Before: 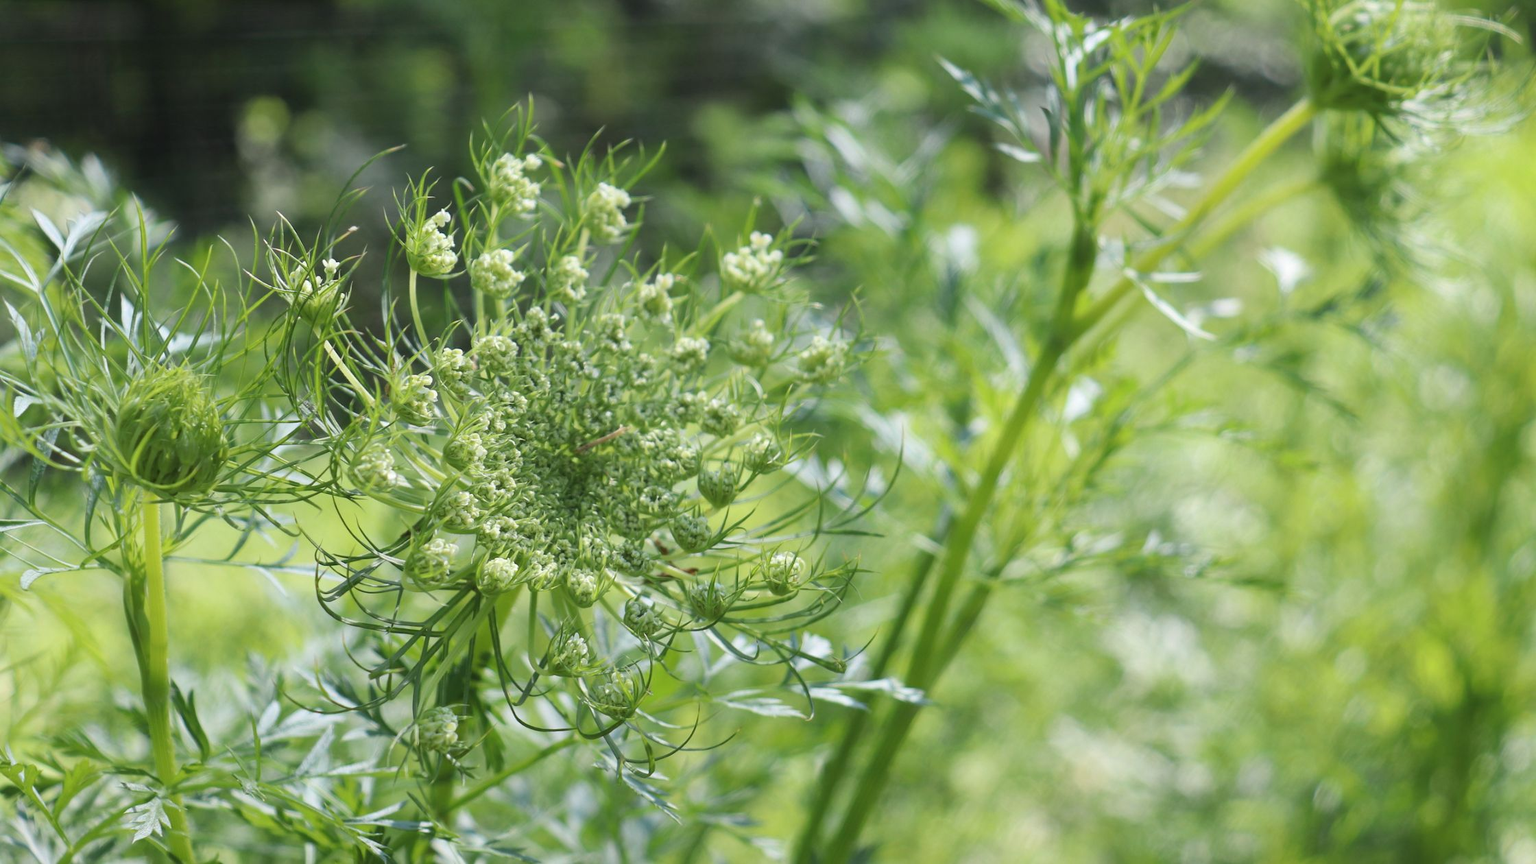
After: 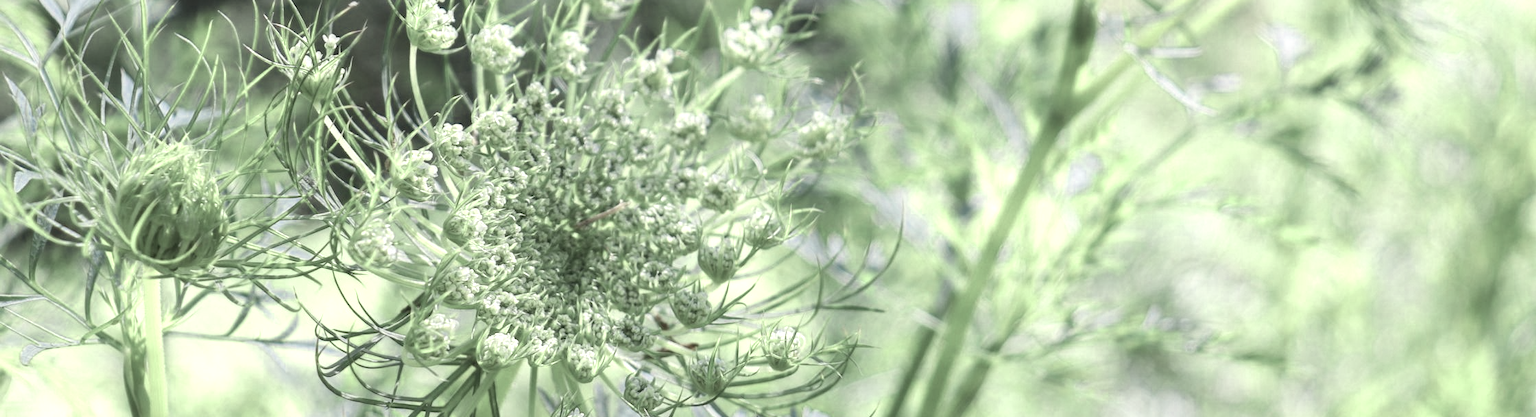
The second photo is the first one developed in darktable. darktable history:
local contrast: detail 110%
color zones: curves: ch0 [(0.25, 0.667) (0.758, 0.368)]; ch1 [(0.215, 0.245) (0.761, 0.373)]; ch2 [(0.247, 0.554) (0.761, 0.436)]
crop and rotate: top 26.056%, bottom 25.543%
